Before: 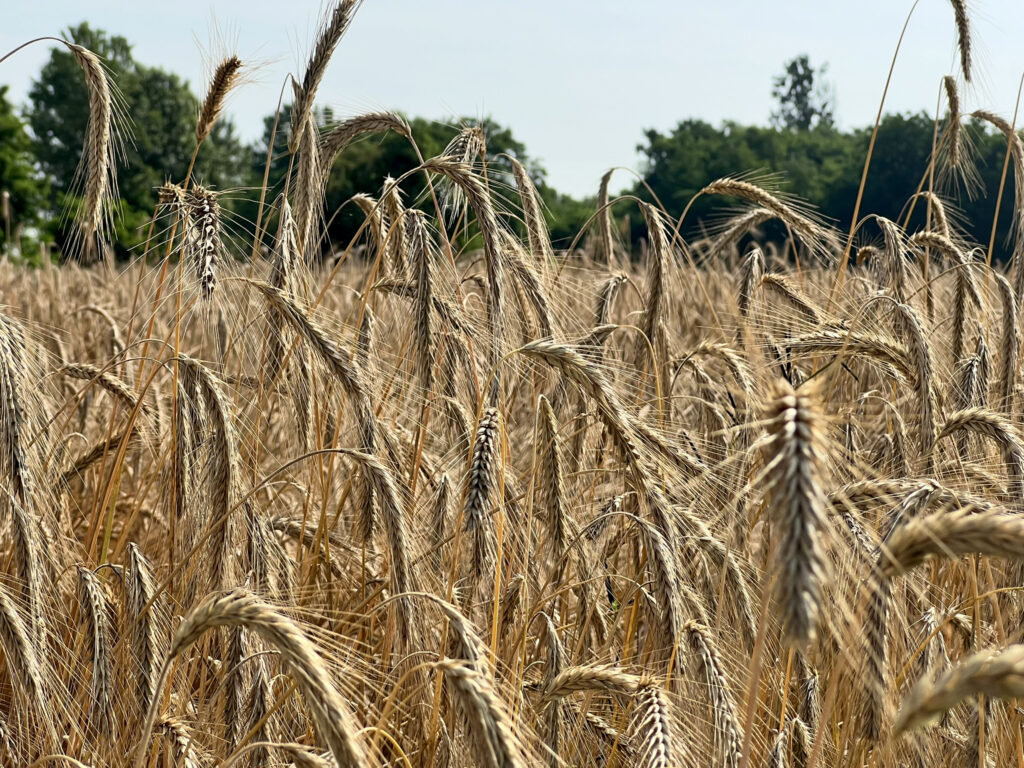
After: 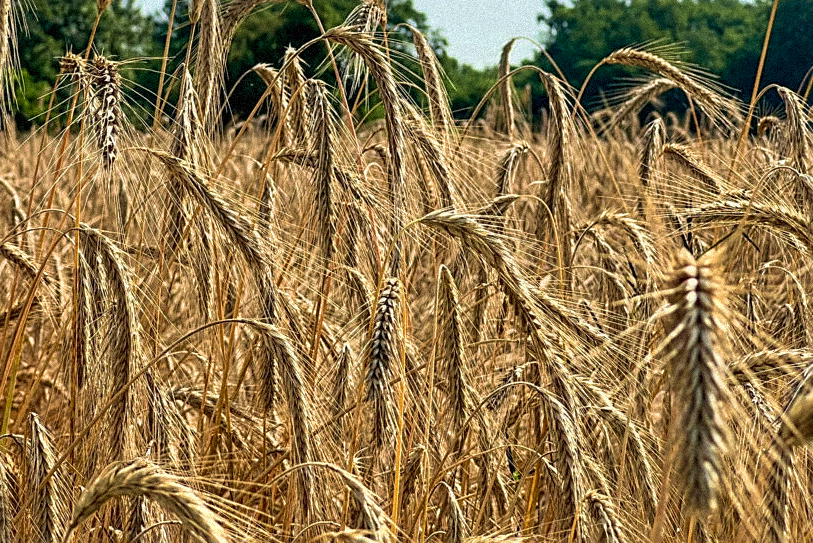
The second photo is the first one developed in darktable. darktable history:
shadows and highlights: radius 125.46, shadows 21.19, highlights -21.19, low approximation 0.01
velvia: strength 50%
local contrast: on, module defaults
grain: coarseness 9.38 ISO, strength 34.99%, mid-tones bias 0%
crop: left 9.712%, top 16.928%, right 10.845%, bottom 12.332%
sharpen: on, module defaults
